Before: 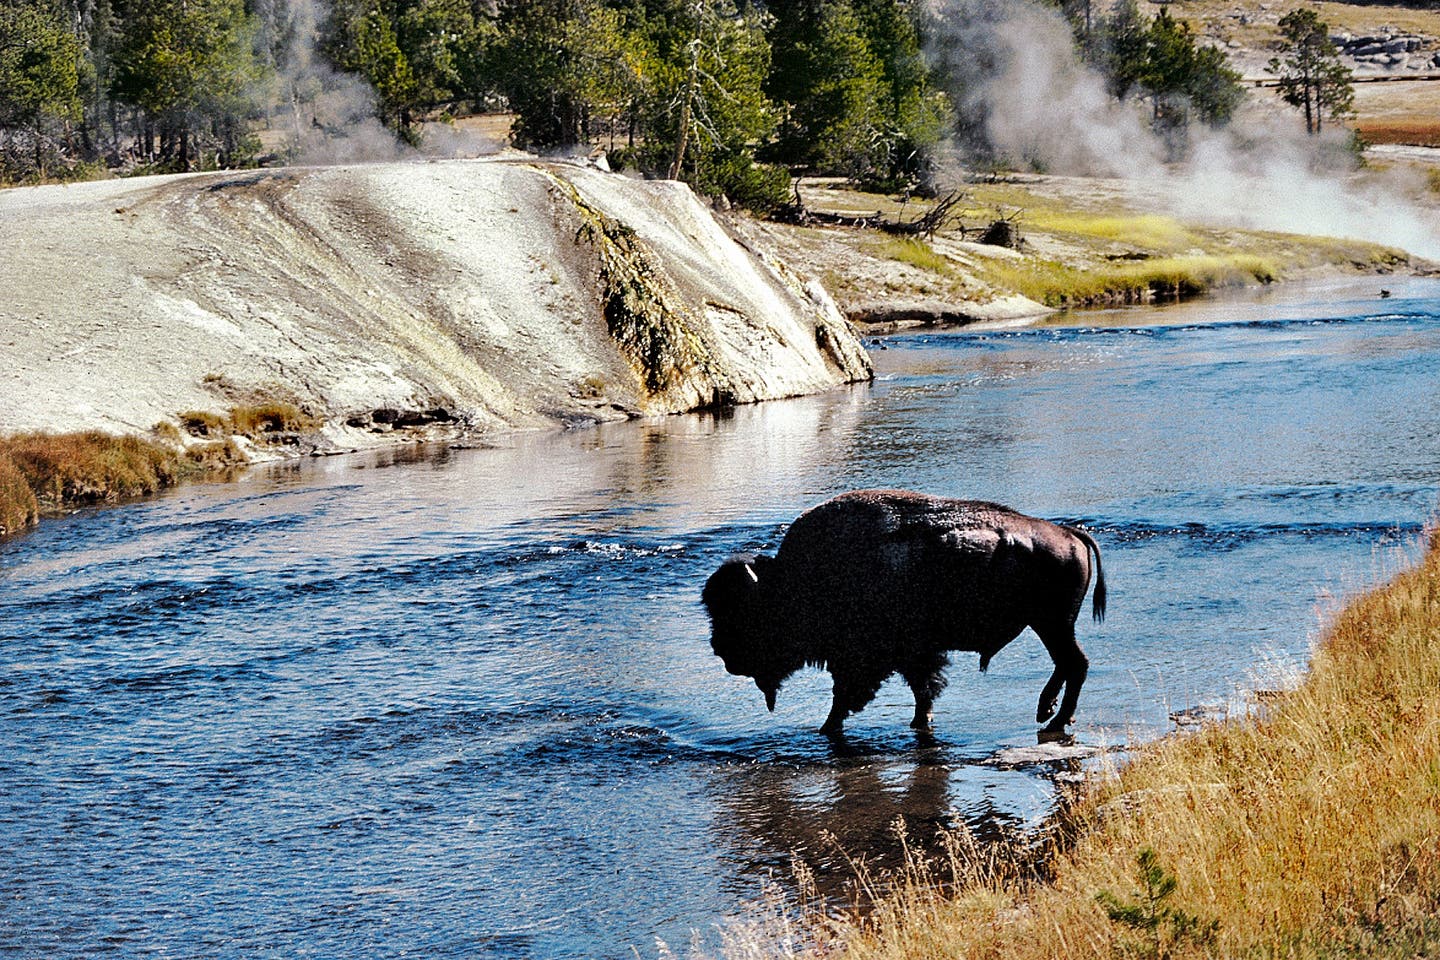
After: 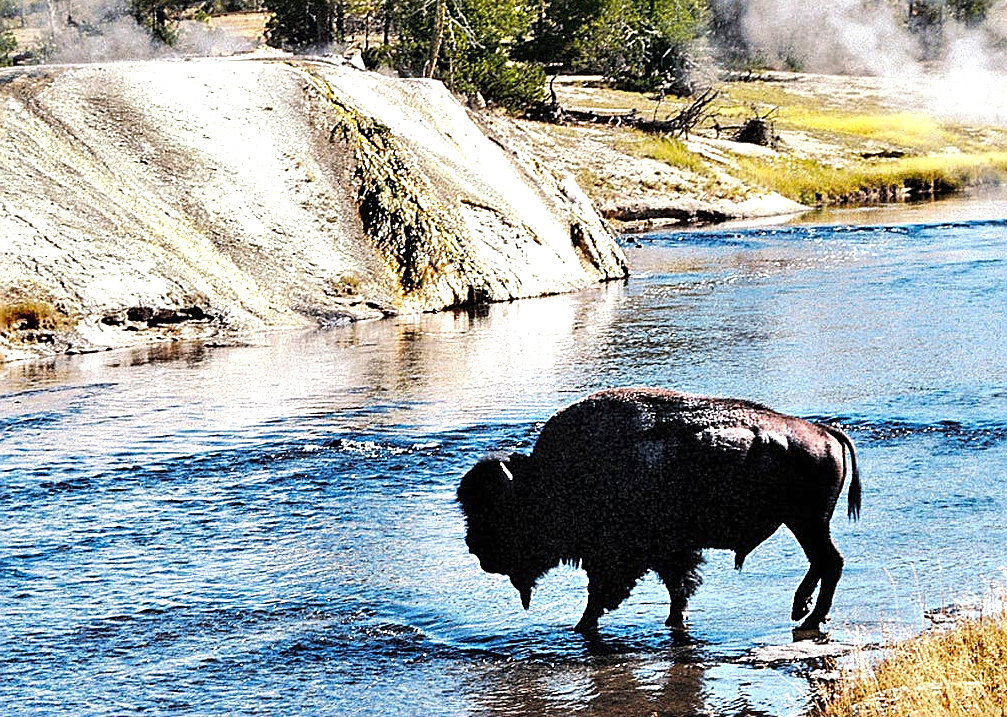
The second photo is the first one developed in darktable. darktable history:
sharpen: on, module defaults
crop and rotate: left 17.046%, top 10.659%, right 12.989%, bottom 14.553%
exposure: black level correction 0, exposure 0.7 EV, compensate exposure bias true, compensate highlight preservation false
